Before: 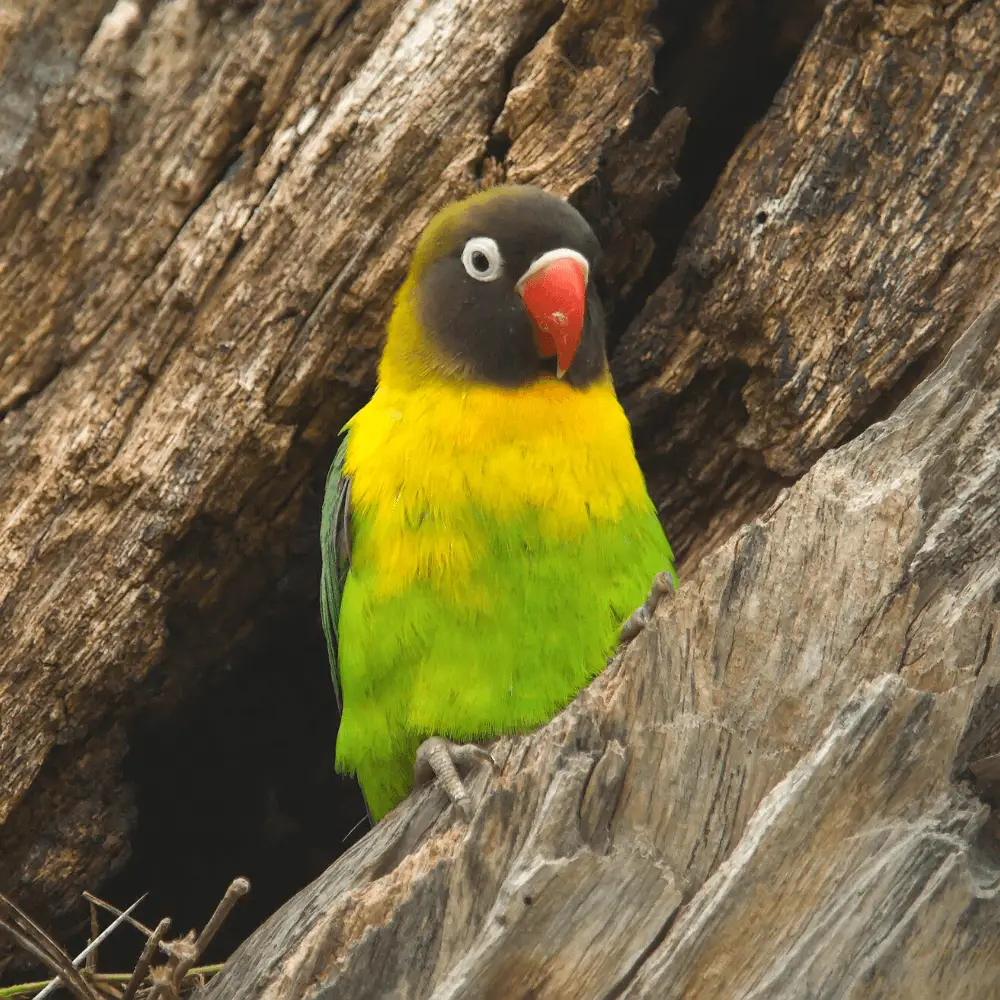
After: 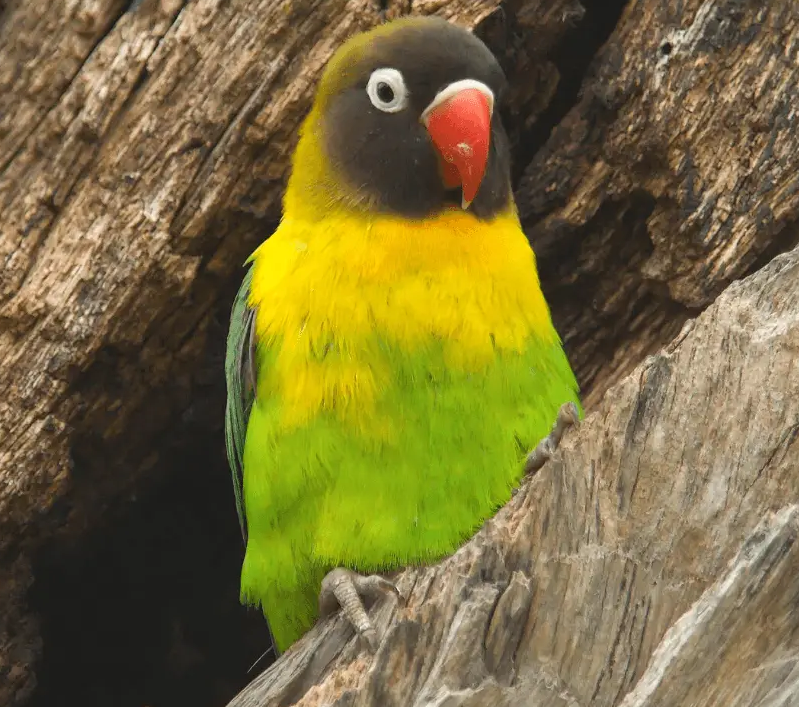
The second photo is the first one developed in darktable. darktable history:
crop: left 9.502%, top 16.92%, right 10.531%, bottom 12.344%
